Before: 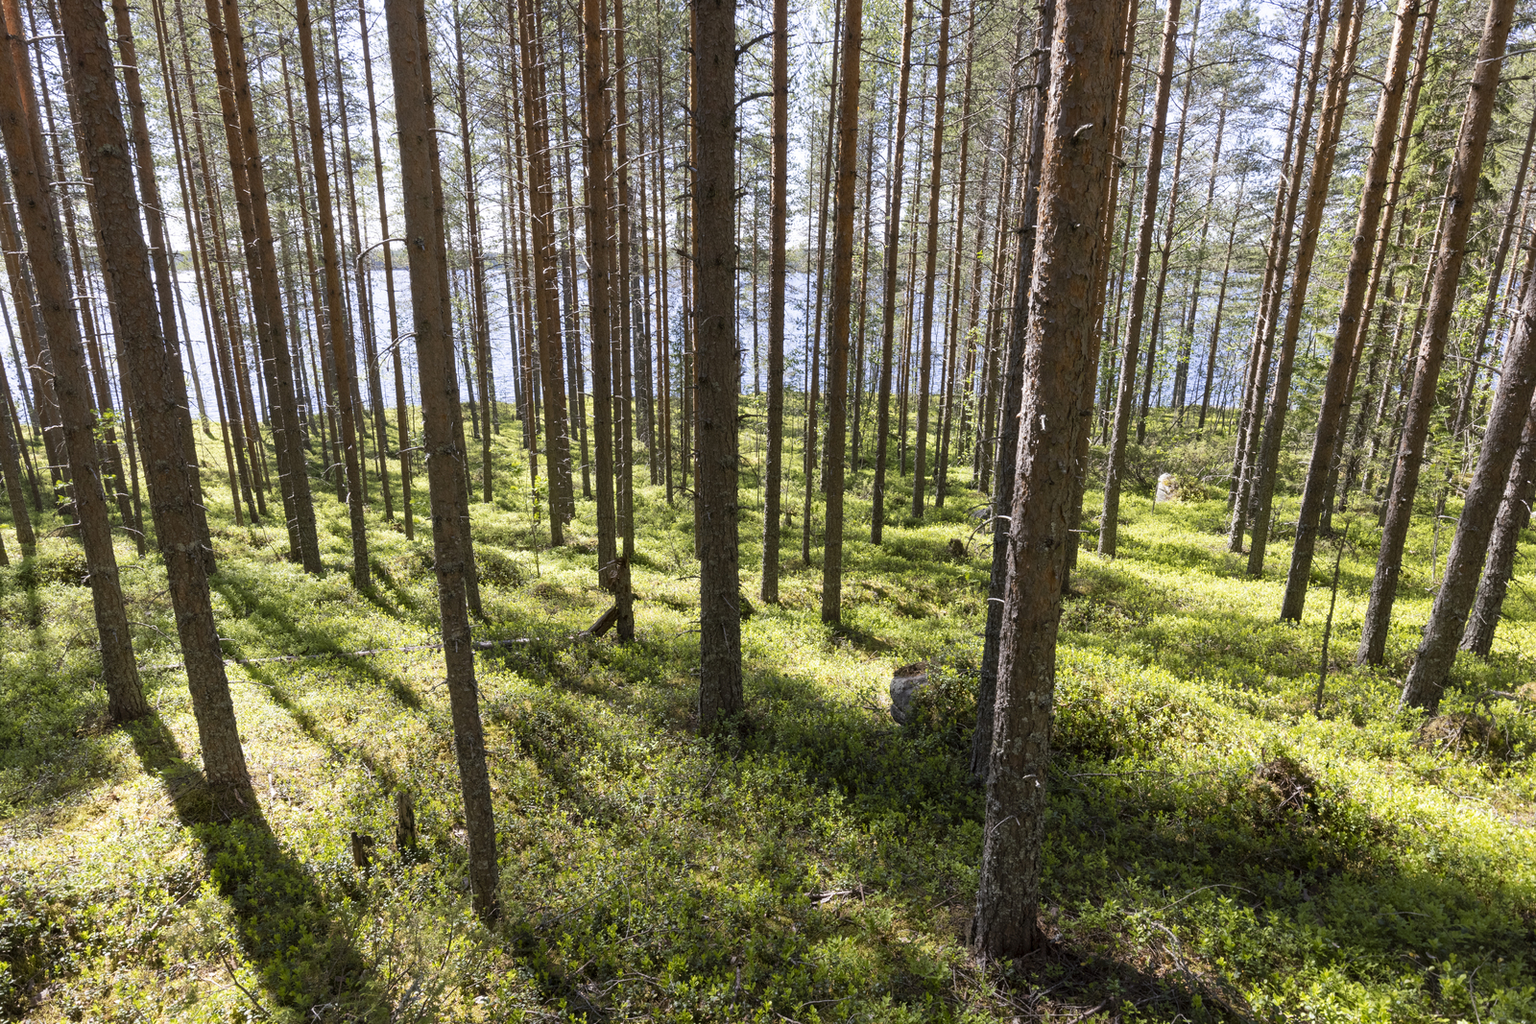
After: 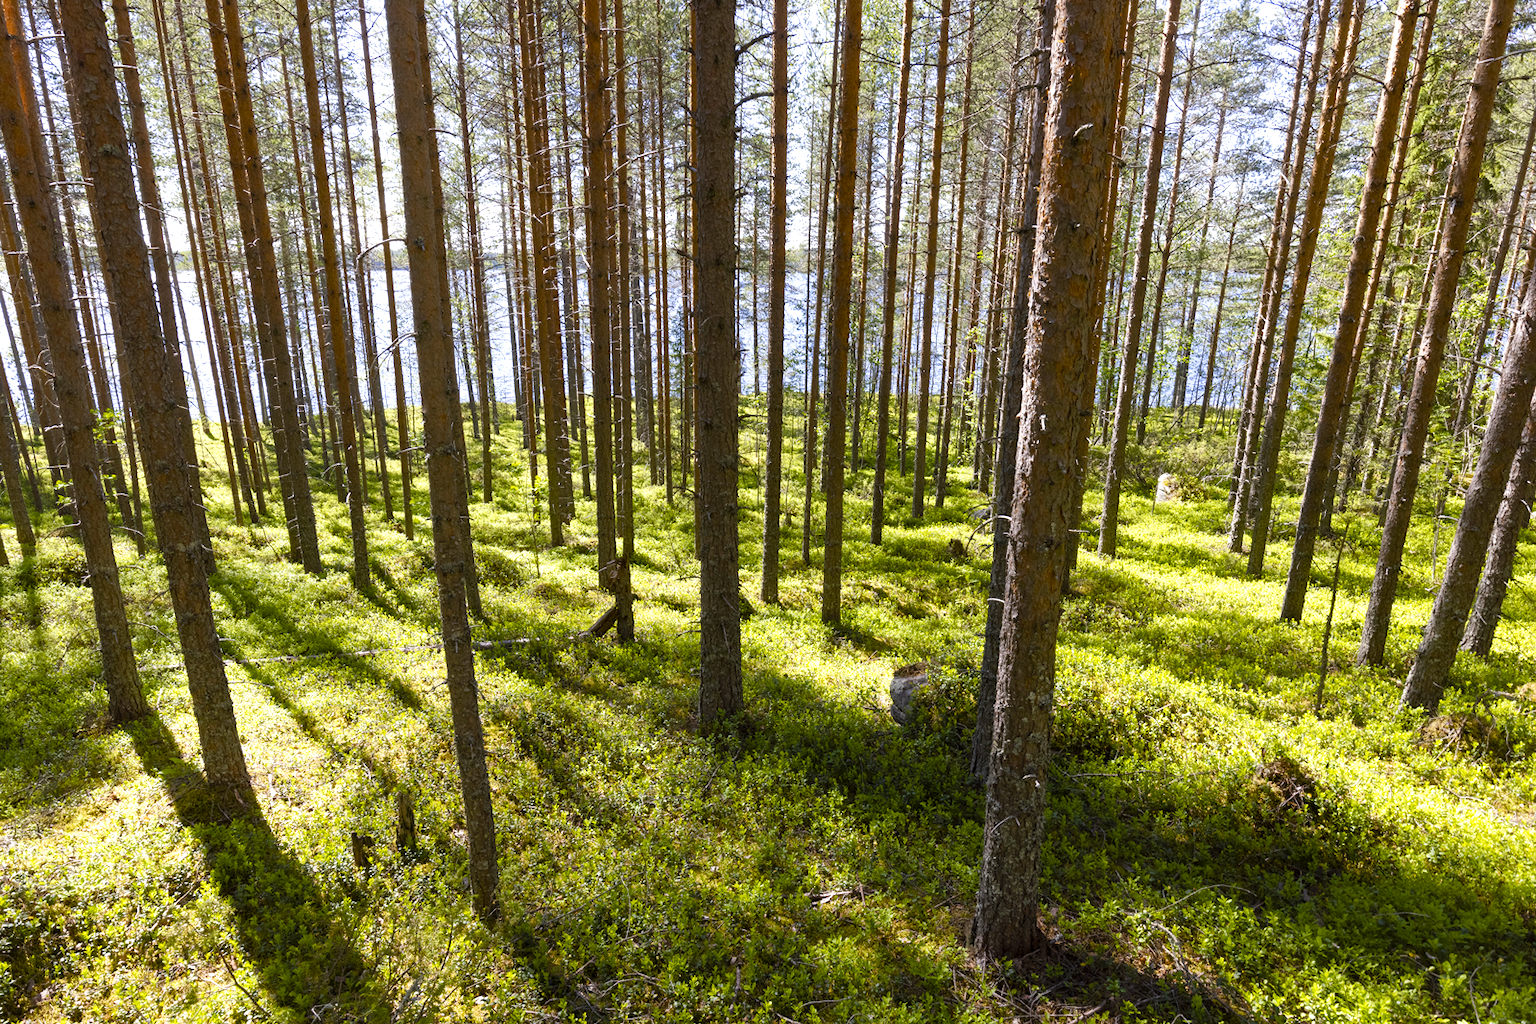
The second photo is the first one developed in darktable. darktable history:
color balance rgb: perceptual saturation grading › global saturation 39.153%, perceptual saturation grading › highlights -25.746%, perceptual saturation grading › mid-tones 34.986%, perceptual saturation grading › shadows 35.997%, contrast 5.176%
exposure: black level correction 0, exposure 0.199 EV, compensate highlight preservation false
